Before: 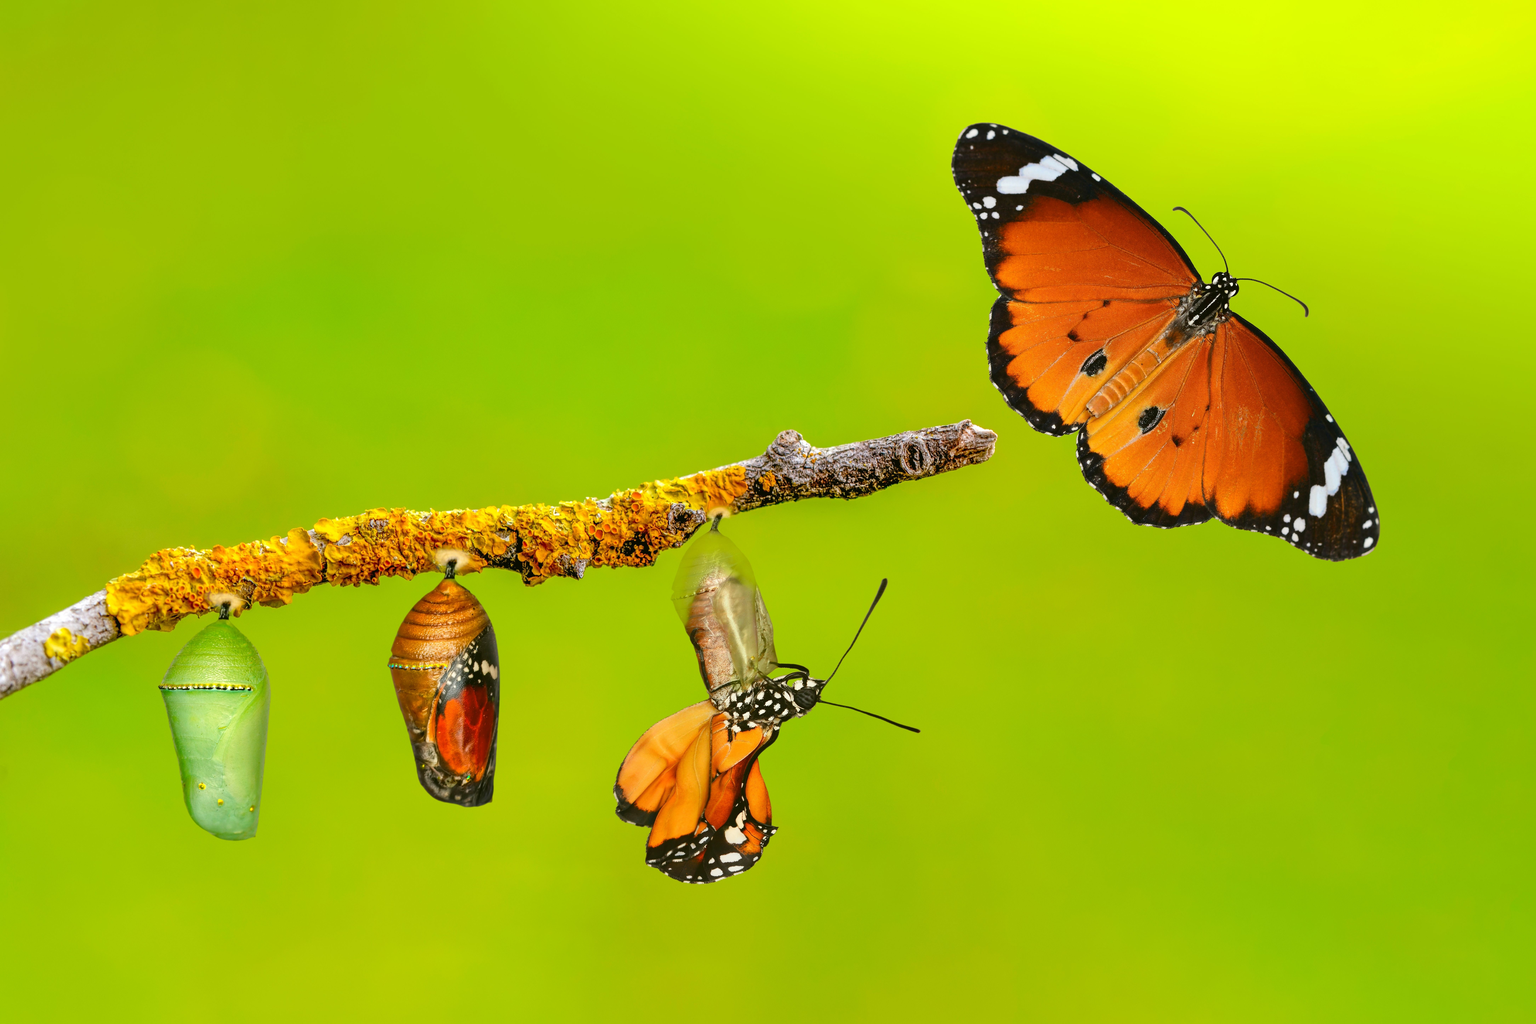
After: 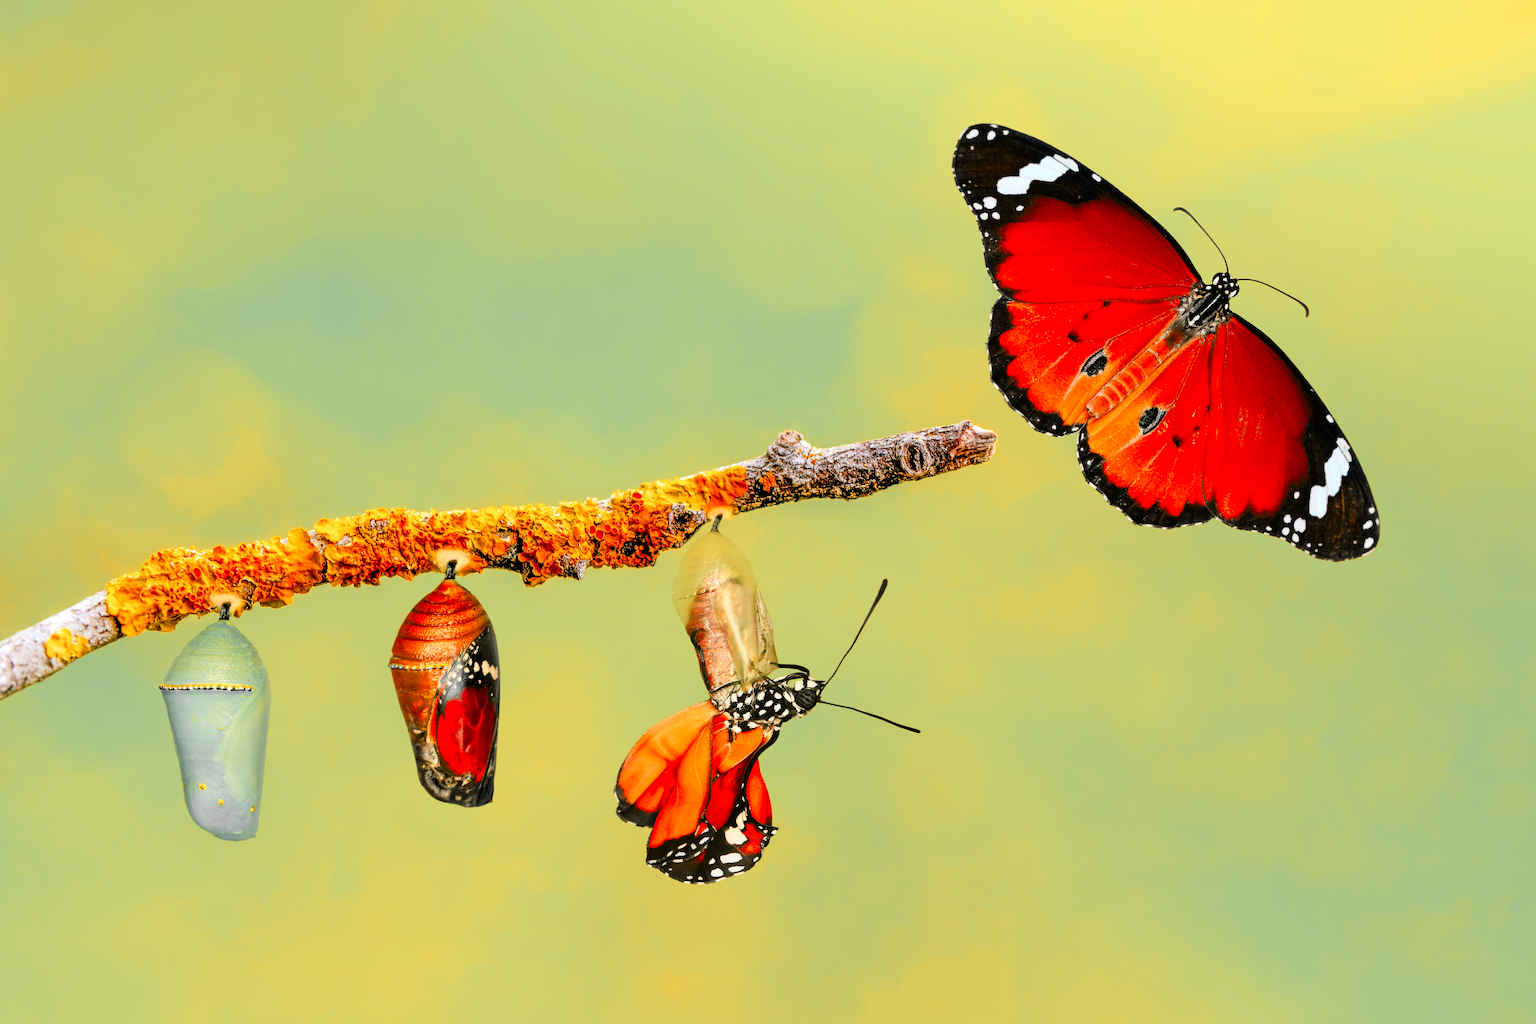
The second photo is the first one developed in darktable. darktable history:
color zones: curves: ch0 [(0, 0.363) (0.128, 0.373) (0.25, 0.5) (0.402, 0.407) (0.521, 0.525) (0.63, 0.559) (0.729, 0.662) (0.867, 0.471)]; ch1 [(0, 0.515) (0.136, 0.618) (0.25, 0.5) (0.378, 0) (0.516, 0) (0.622, 0.593) (0.737, 0.819) (0.87, 0.593)]; ch2 [(0, 0.529) (0.128, 0.471) (0.282, 0.451) (0.386, 0.662) (0.516, 0.525) (0.633, 0.554) (0.75, 0.62) (0.875, 0.441)]
tone curve: curves: ch0 [(0, 0) (0.082, 0.02) (0.129, 0.078) (0.275, 0.301) (0.67, 0.809) (1, 1)], color space Lab, linked channels, preserve colors none
